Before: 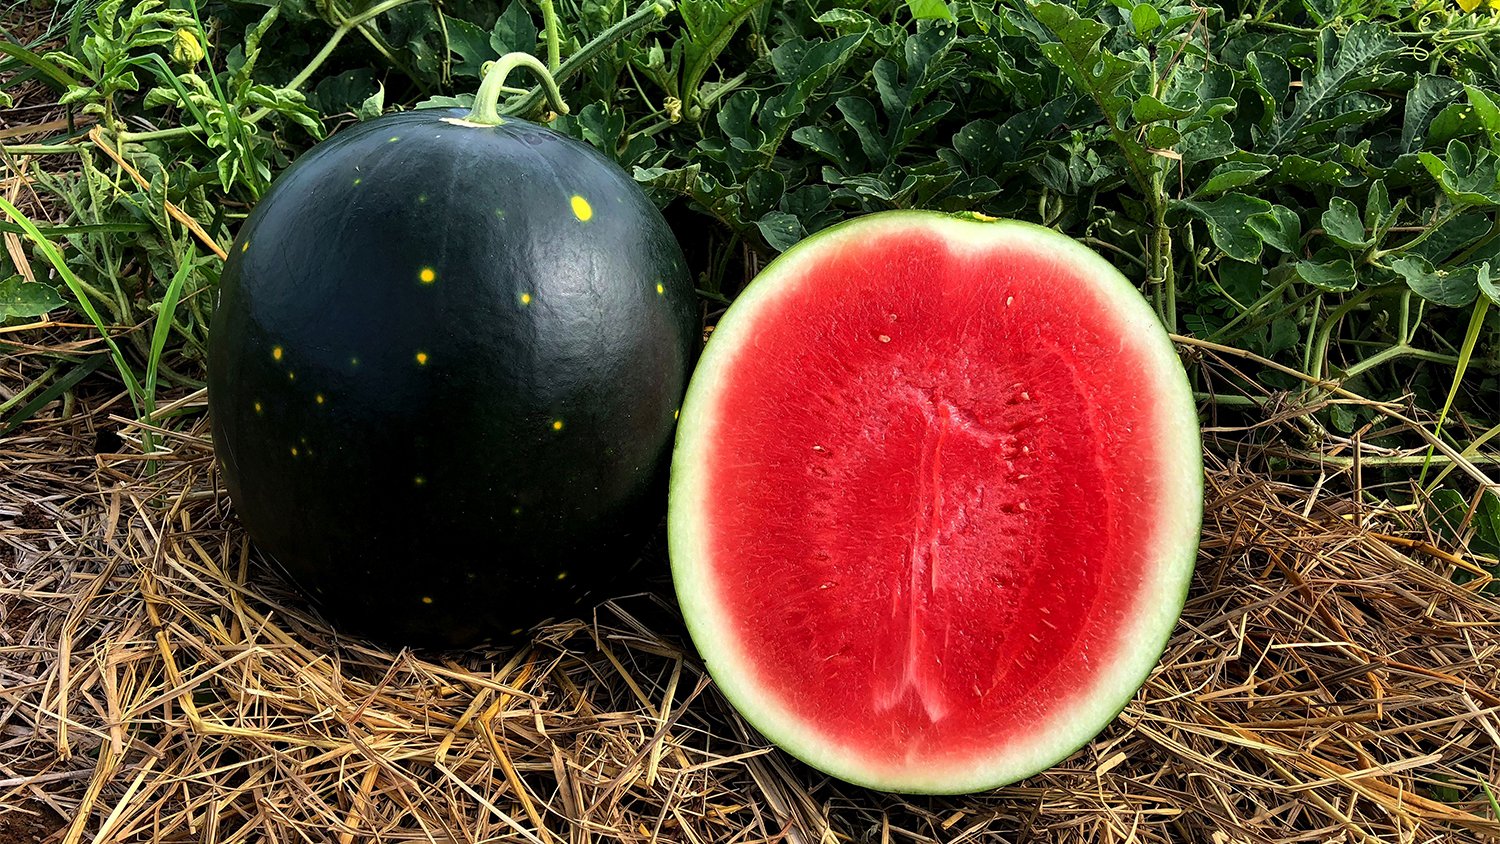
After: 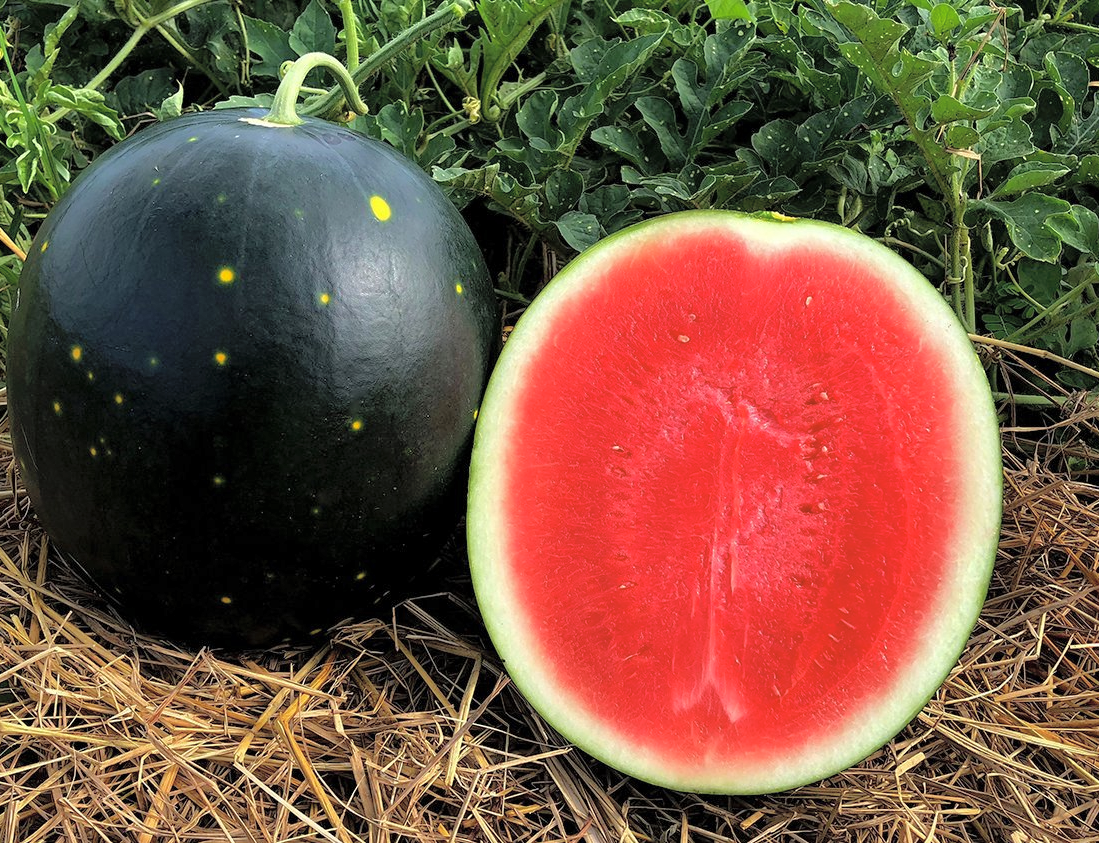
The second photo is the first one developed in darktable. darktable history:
tone curve: curves: ch0 [(0, 0) (0.004, 0.008) (0.077, 0.156) (0.169, 0.29) (0.774, 0.774) (1, 1)], color space Lab, independent channels, preserve colors none
crop: left 13.439%, right 13.288%
